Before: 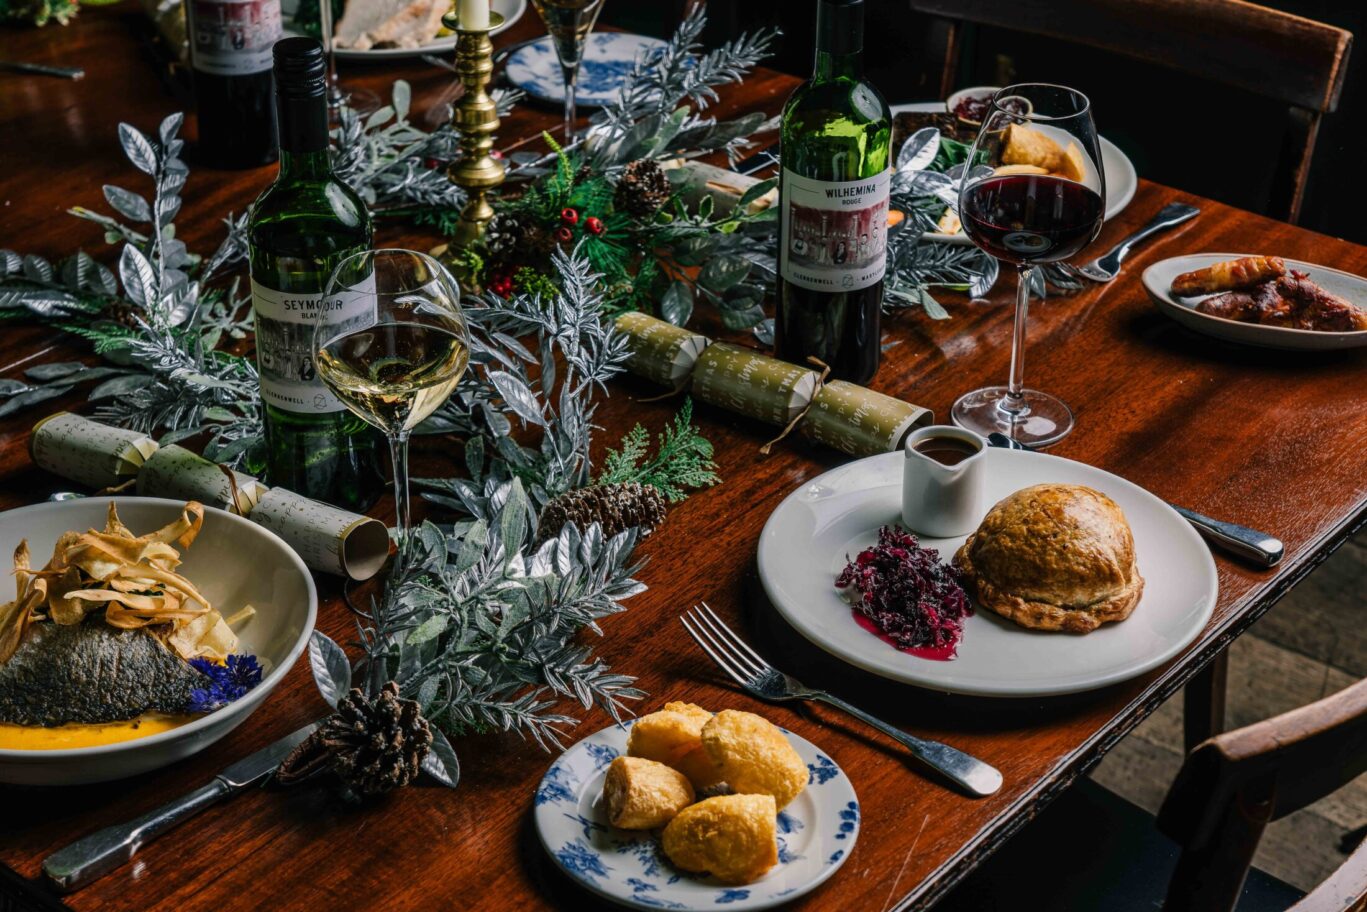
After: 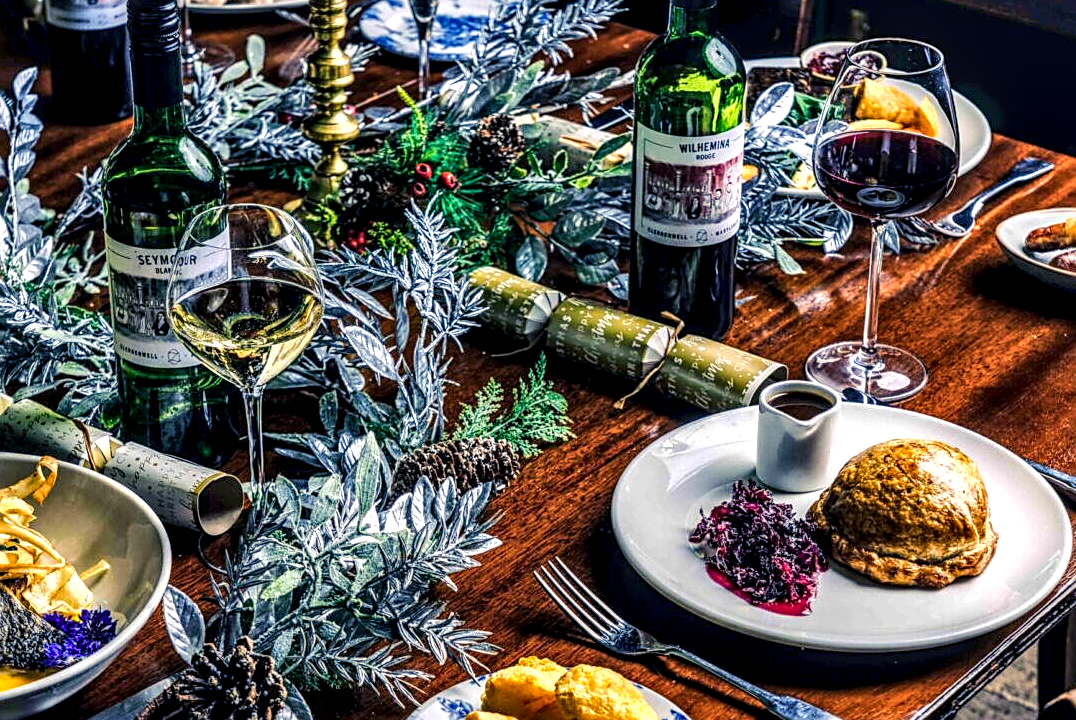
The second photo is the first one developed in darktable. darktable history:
local contrast: highlights 18%, detail 185%
shadows and highlights: low approximation 0.01, soften with gaussian
crop and rotate: left 10.749%, top 4.984%, right 10.506%, bottom 16.003%
color balance rgb: shadows lift › luminance -29.094%, shadows lift › chroma 15.354%, shadows lift › hue 267.33°, perceptual saturation grading › global saturation 0.739%, perceptual brilliance grading › mid-tones 9.99%, perceptual brilliance grading › shadows 14.822%, global vibrance 31.67%
sharpen: on, module defaults
exposure: black level correction 0, exposure 0.694 EV, compensate highlight preservation false
